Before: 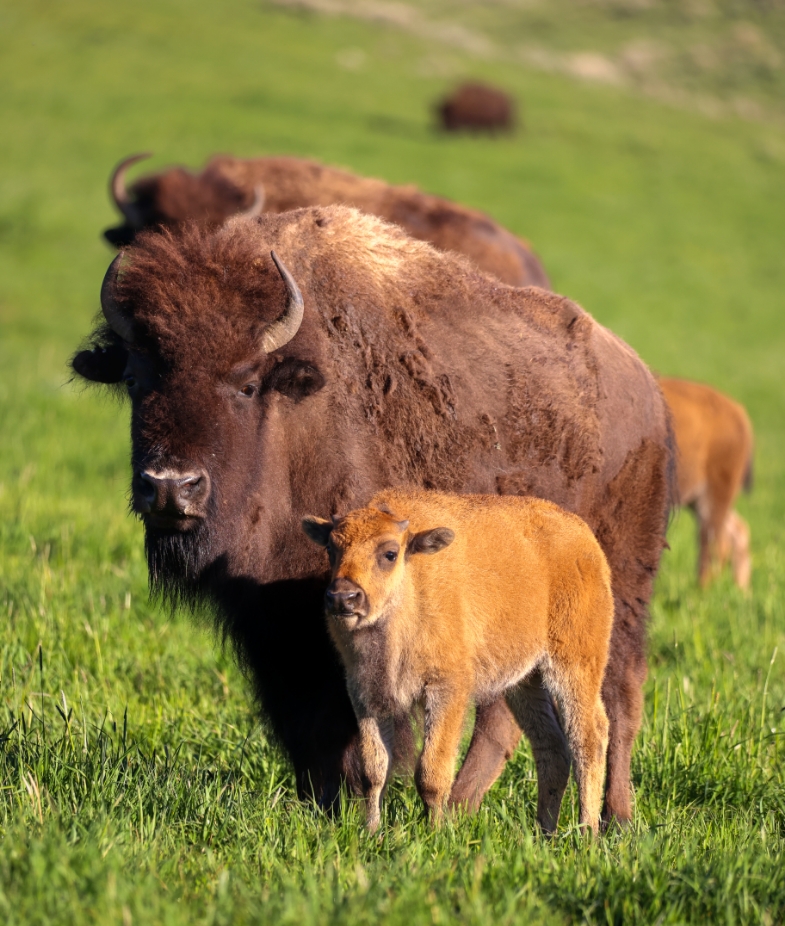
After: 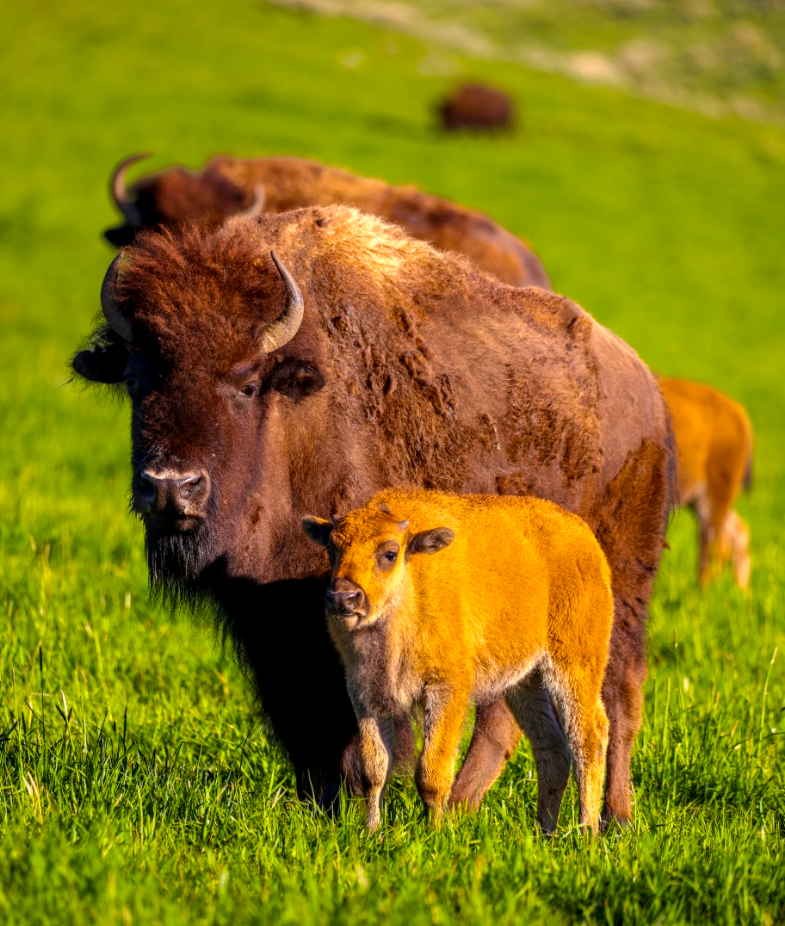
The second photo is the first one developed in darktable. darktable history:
color balance rgb: linear chroma grading › global chroma 25.32%, perceptual saturation grading › global saturation 25.334%
local contrast: highlights 55%, shadows 52%, detail 130%, midtone range 0.451
